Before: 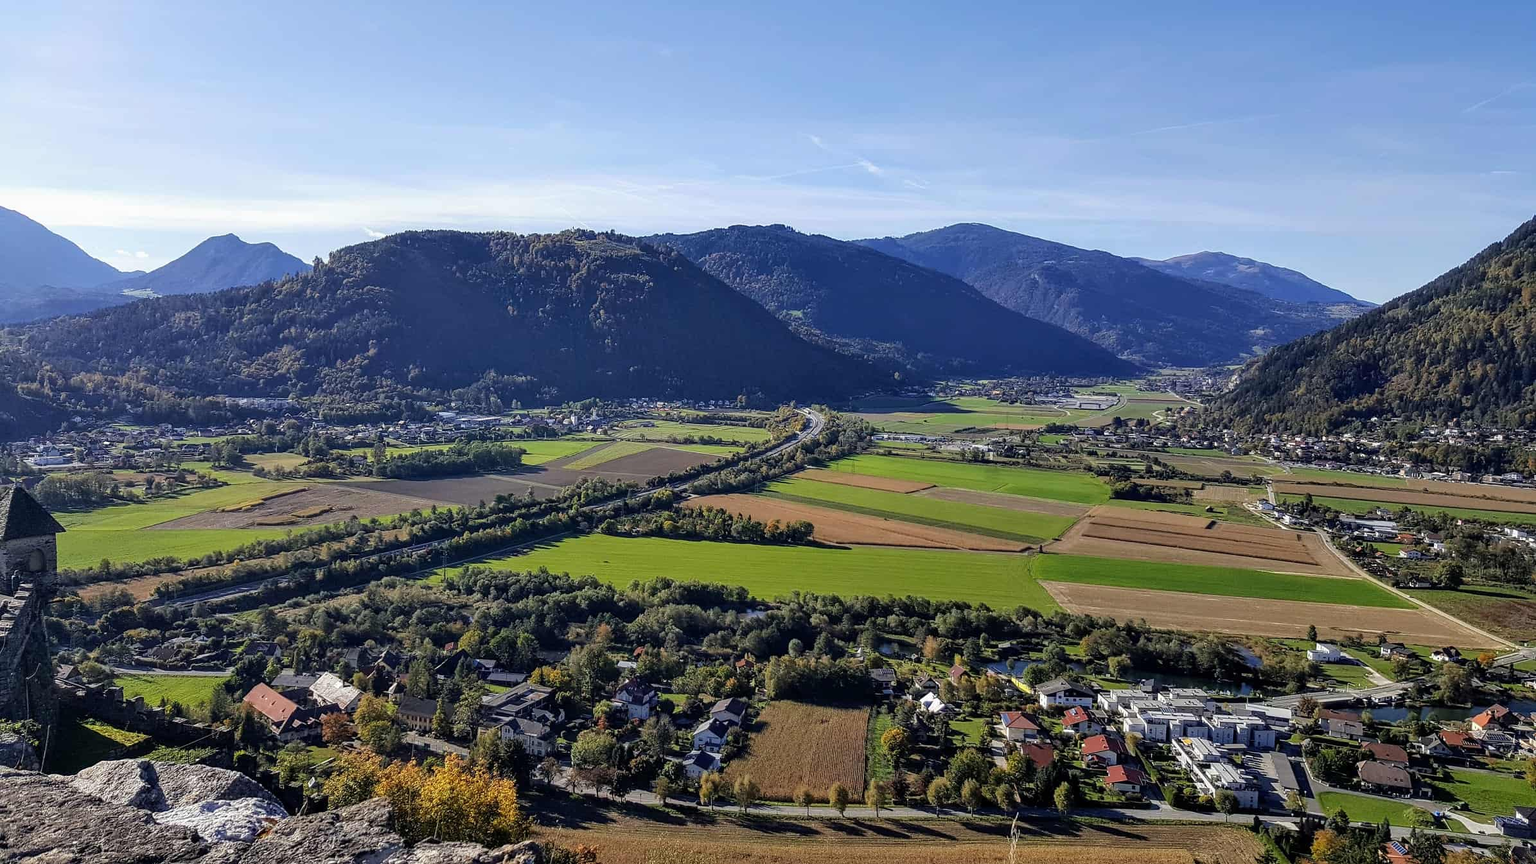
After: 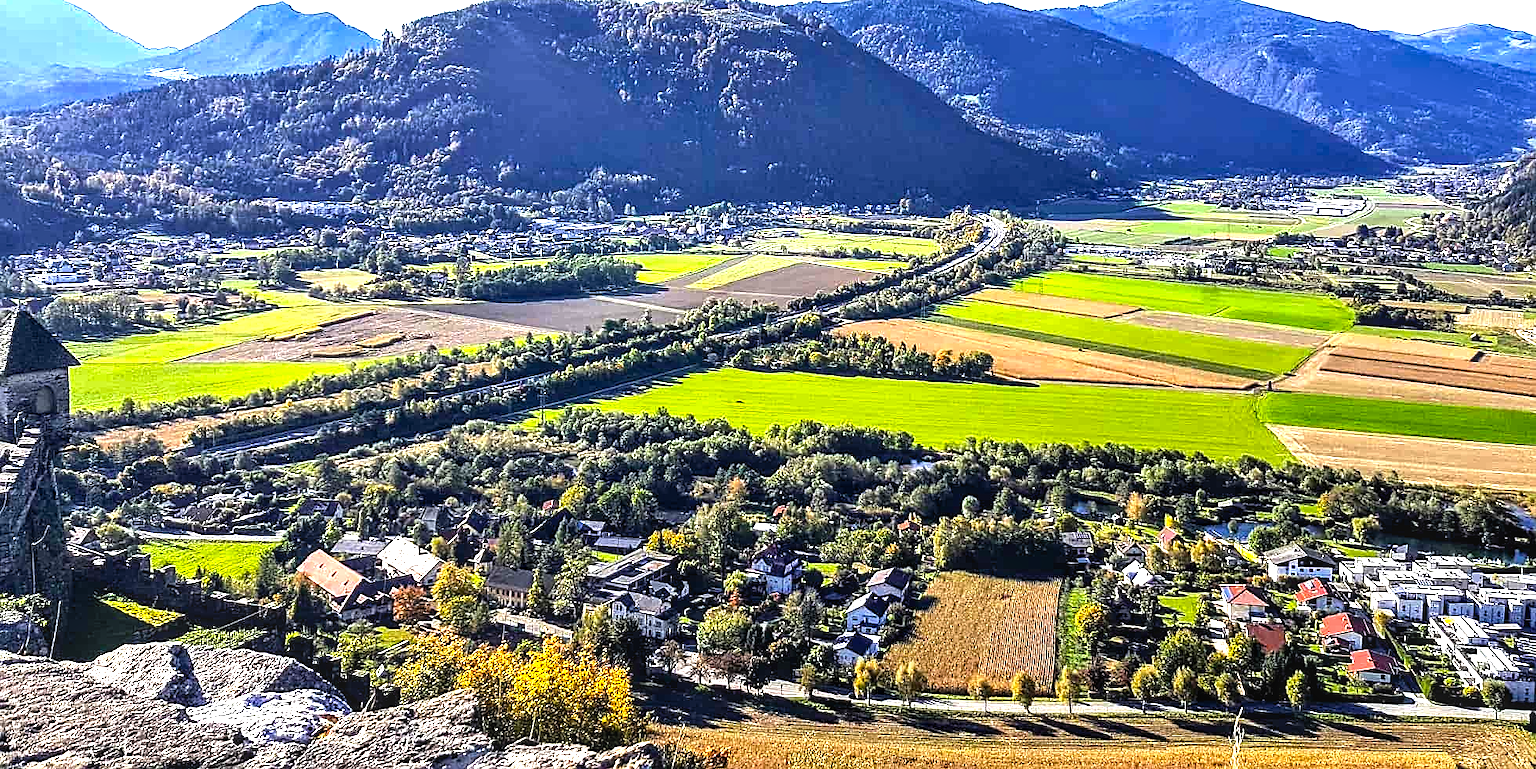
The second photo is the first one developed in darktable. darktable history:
color balance rgb: highlights gain › luminance 15.016%, global offset › luminance -0.506%, perceptual saturation grading › global saturation 29.55%, perceptual brilliance grading › highlights 15.423%, perceptual brilliance grading › mid-tones 6.381%, perceptual brilliance grading › shadows -14.694%
local contrast: on, module defaults
exposure: black level correction -0.002, exposure 1.112 EV, compensate highlight preservation false
tone equalizer: on, module defaults
sharpen: on, module defaults
crop: top 26.949%, right 17.986%
shadows and highlights: shadows 29.47, highlights -30.34, low approximation 0.01, soften with gaussian
